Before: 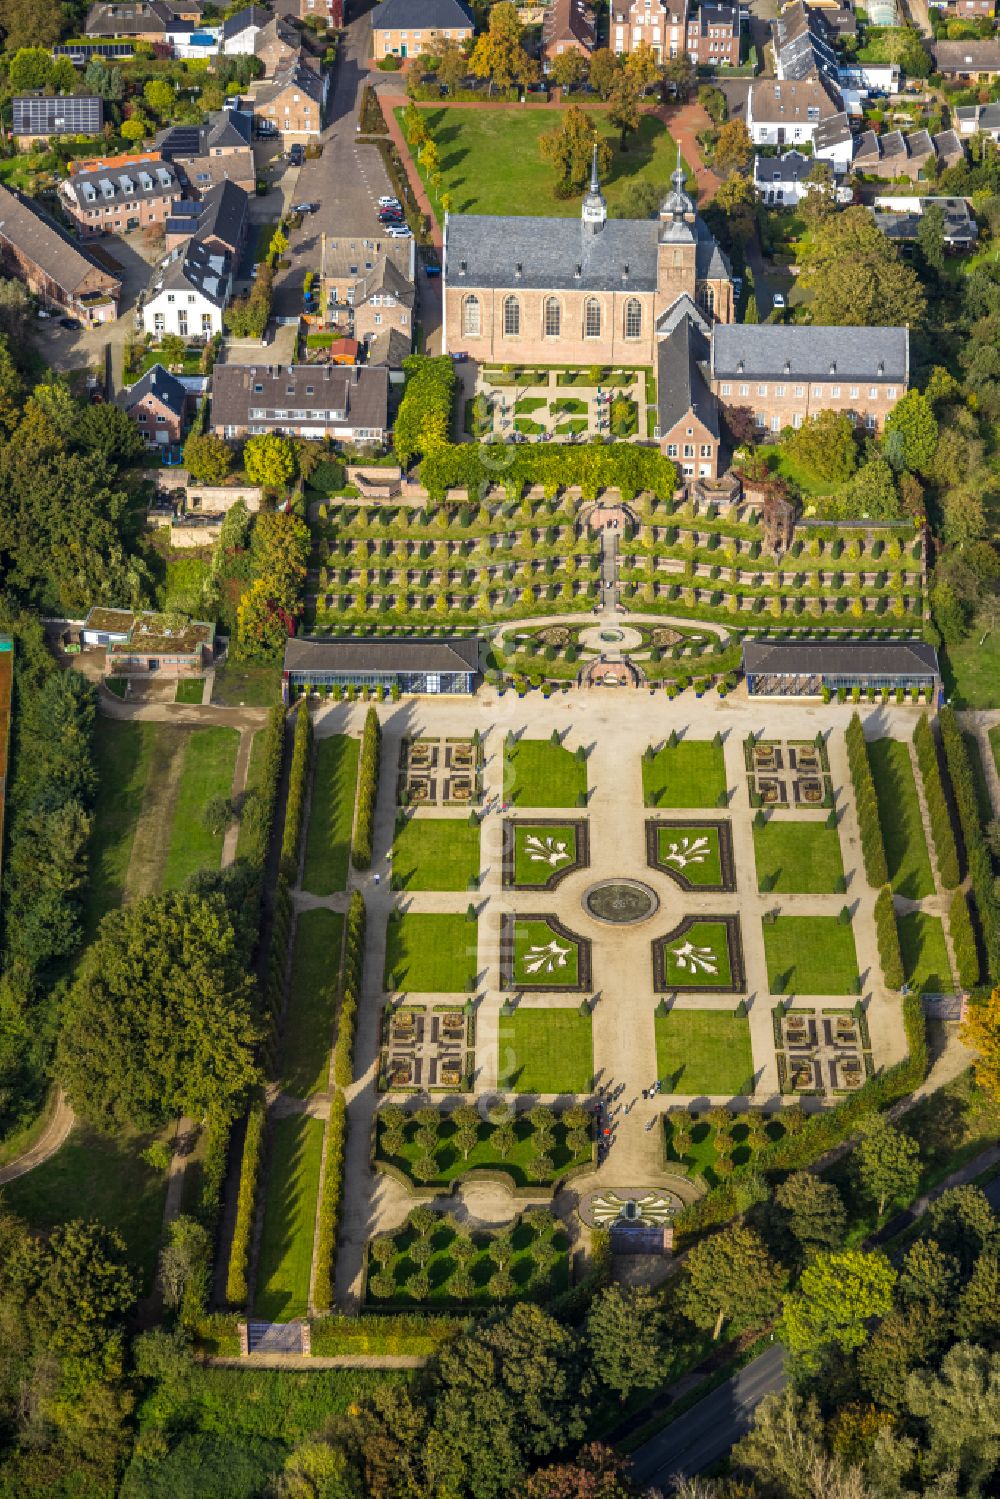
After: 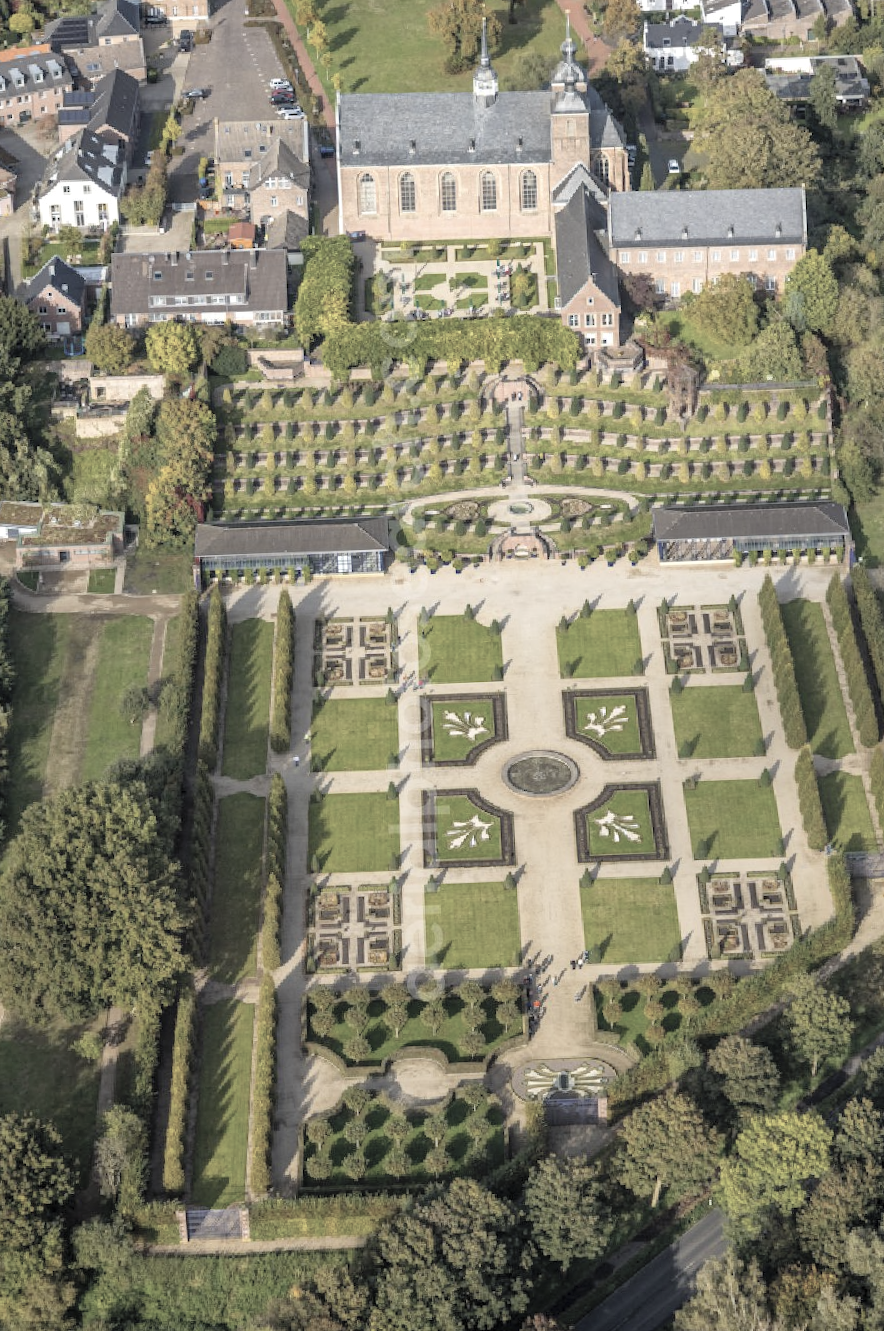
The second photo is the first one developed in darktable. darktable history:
contrast brightness saturation: brightness 0.187, saturation -0.503
crop and rotate: angle 2.4°, left 6.041%, top 5.68%
tone equalizer: smoothing 1
